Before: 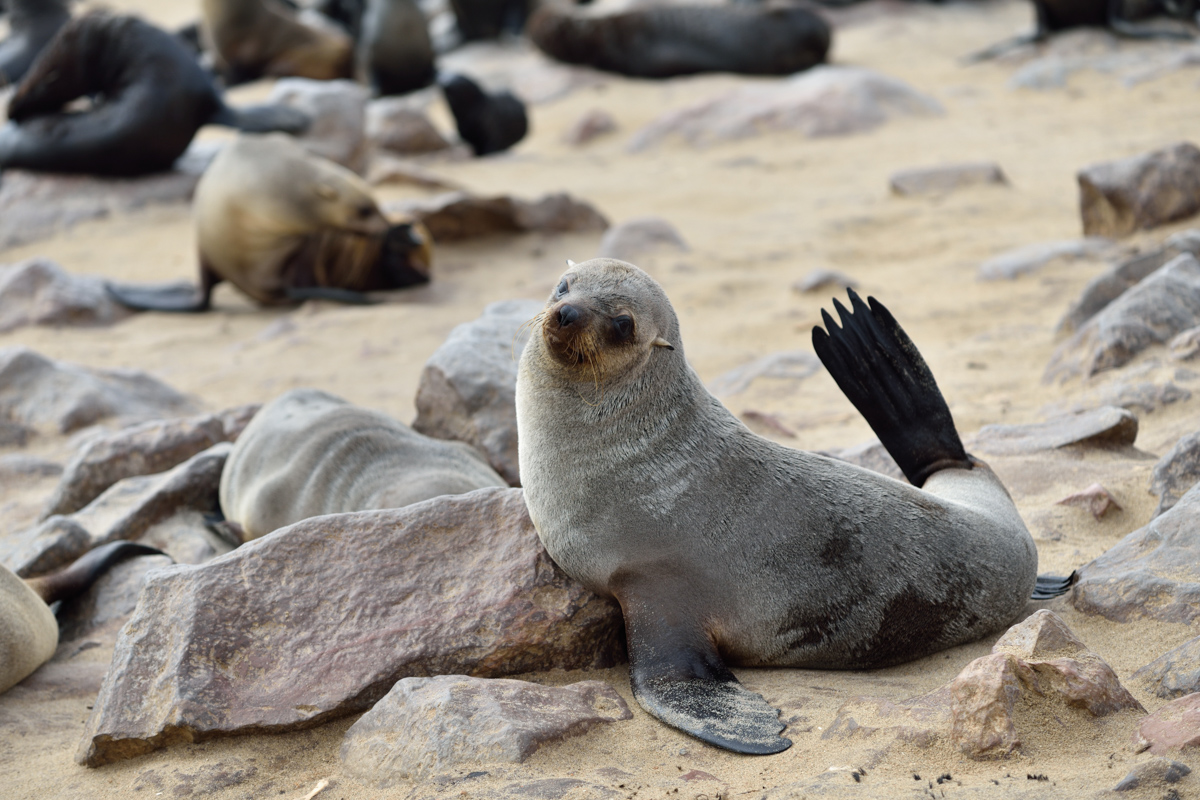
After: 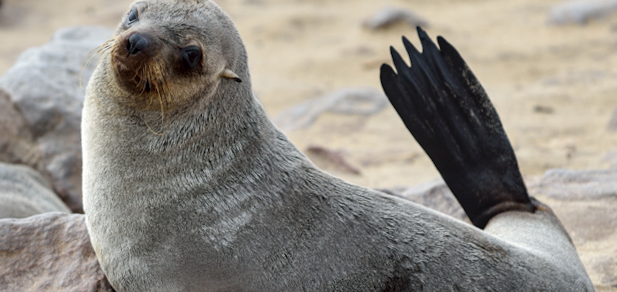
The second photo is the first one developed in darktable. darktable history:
rotate and perspective: rotation 2.17°, automatic cropping off
crop: left 36.607%, top 34.735%, right 13.146%, bottom 30.611%
local contrast: on, module defaults
